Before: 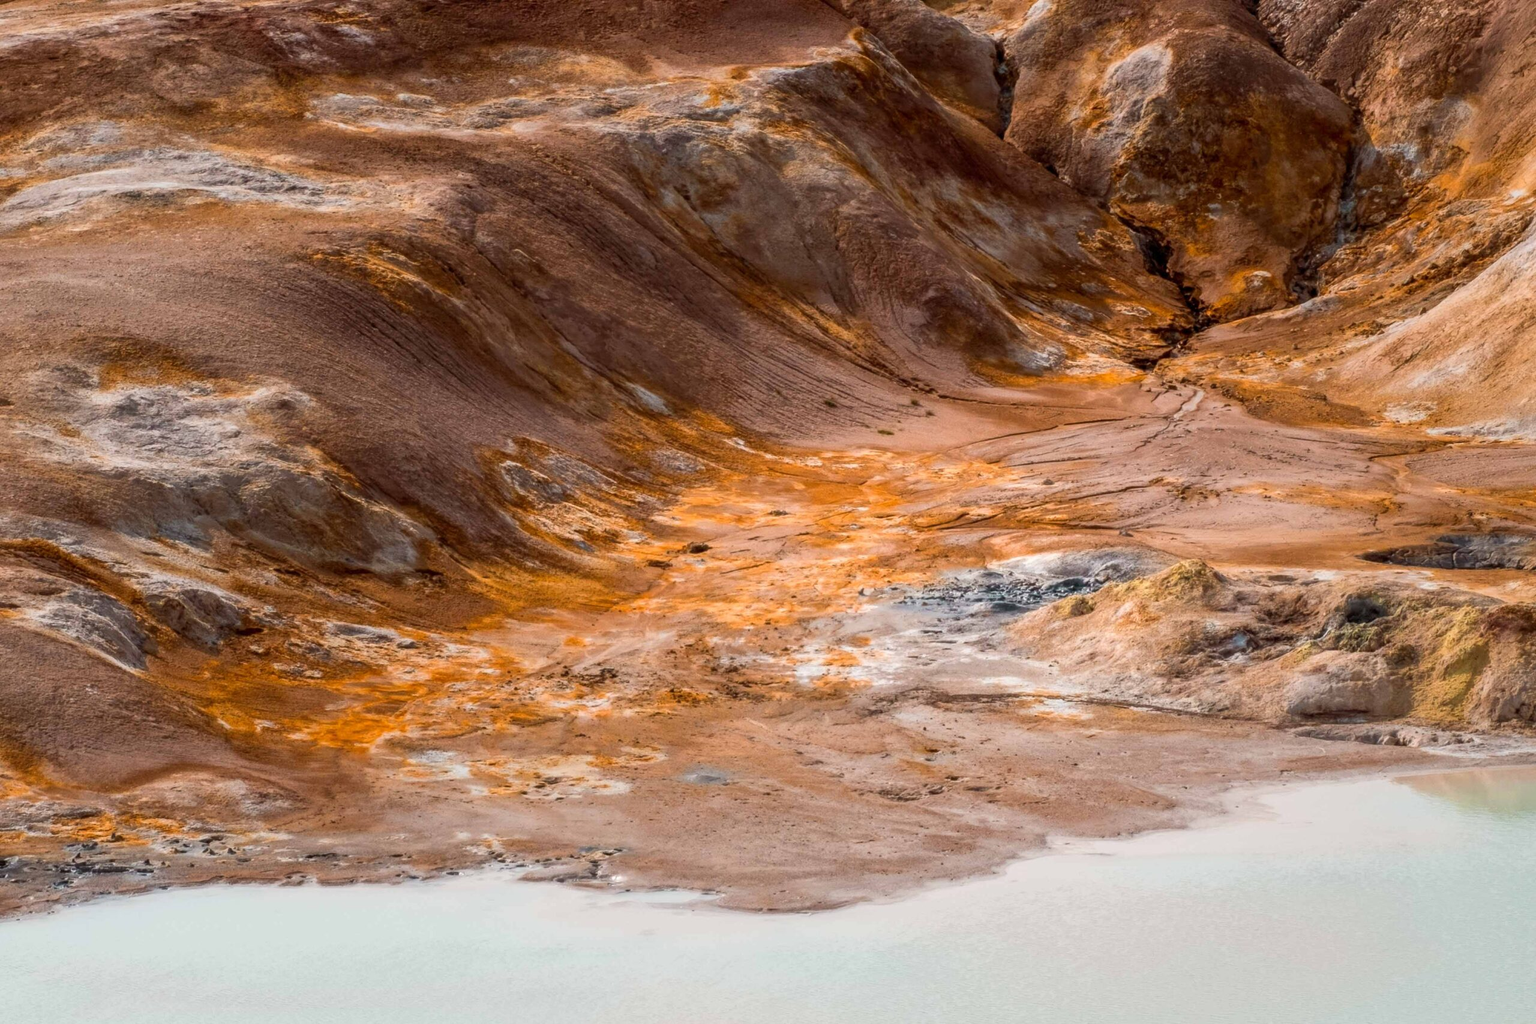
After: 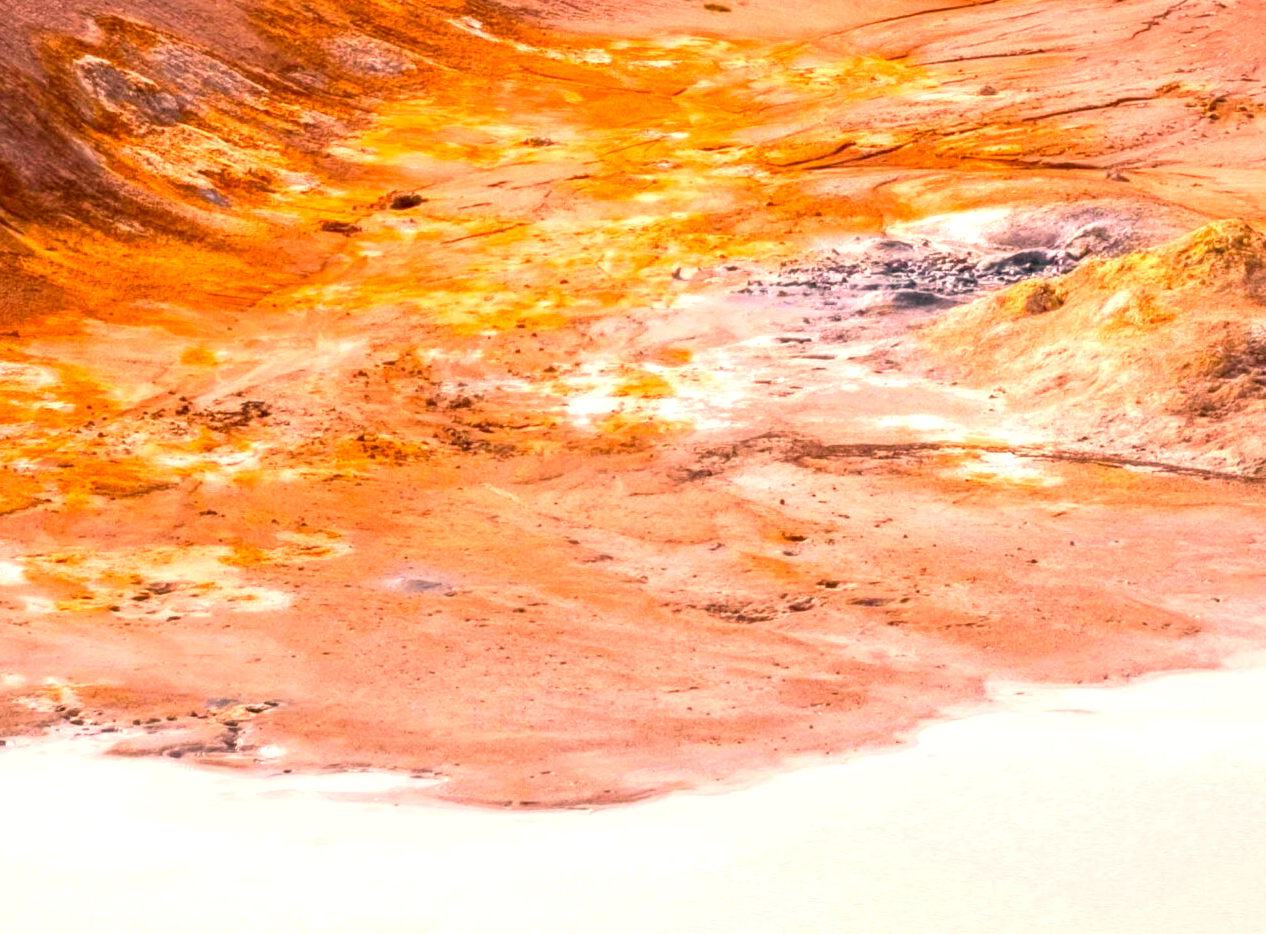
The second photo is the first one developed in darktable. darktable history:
exposure: black level correction 0, exposure 0.7 EV, compensate exposure bias true, compensate highlight preservation false
color correction: highlights a* 2.72, highlights b* 22.8
crop: left 29.672%, top 41.786%, right 20.851%, bottom 3.487%
contrast brightness saturation: contrast 0.04, saturation 0.16
white balance: red 1.188, blue 1.11
